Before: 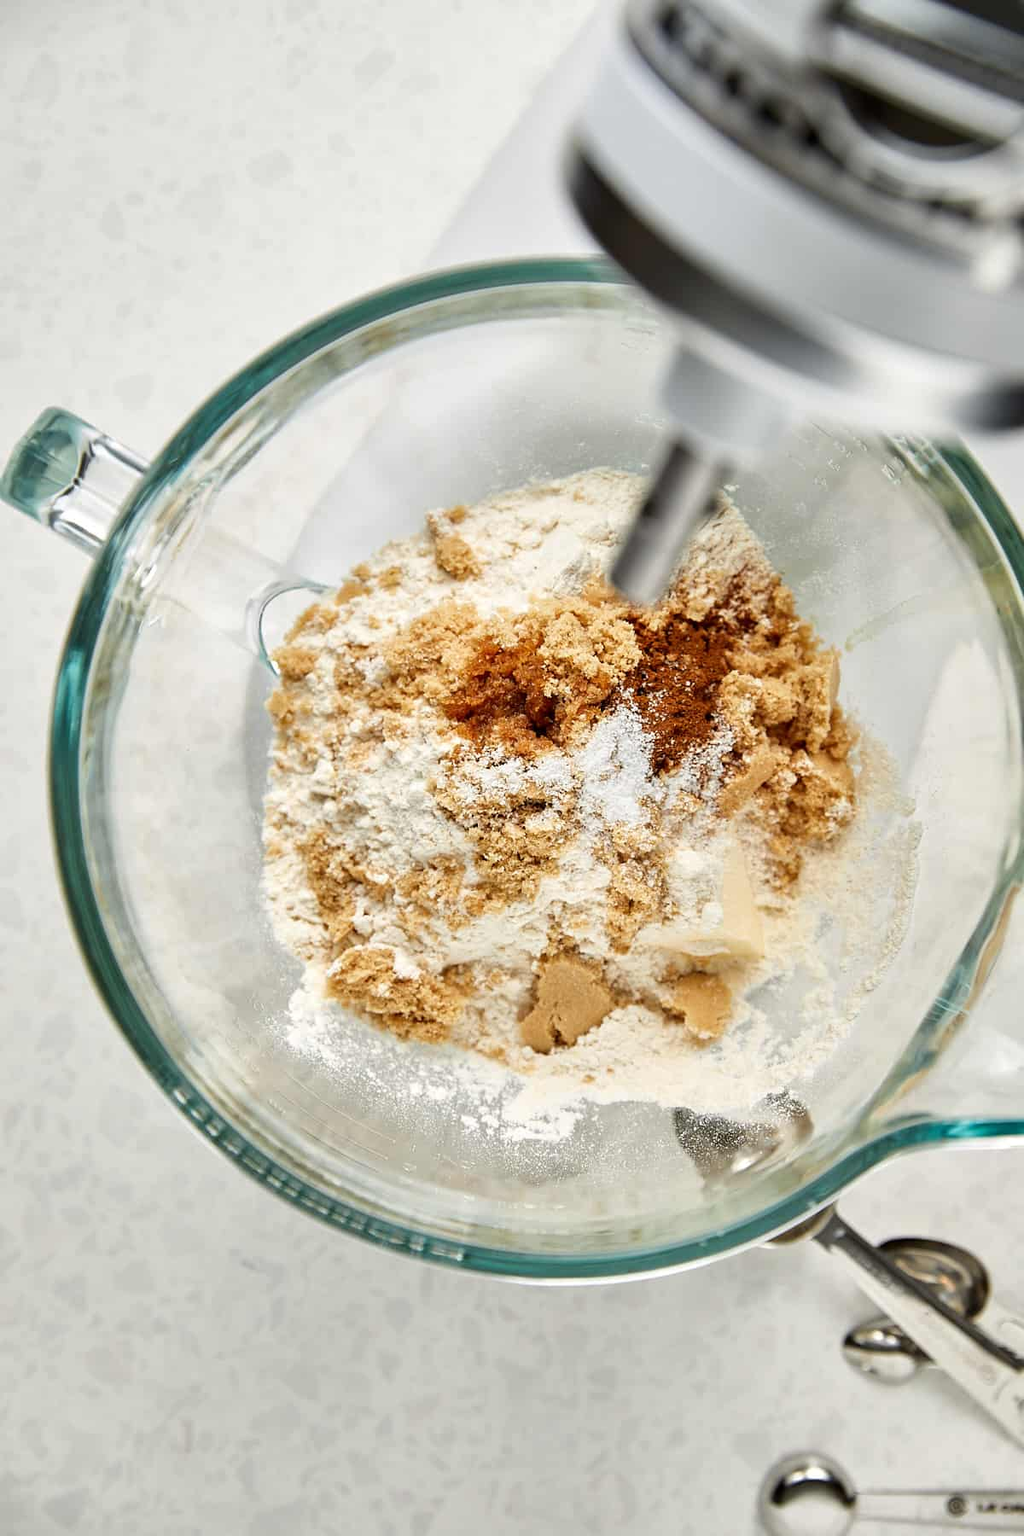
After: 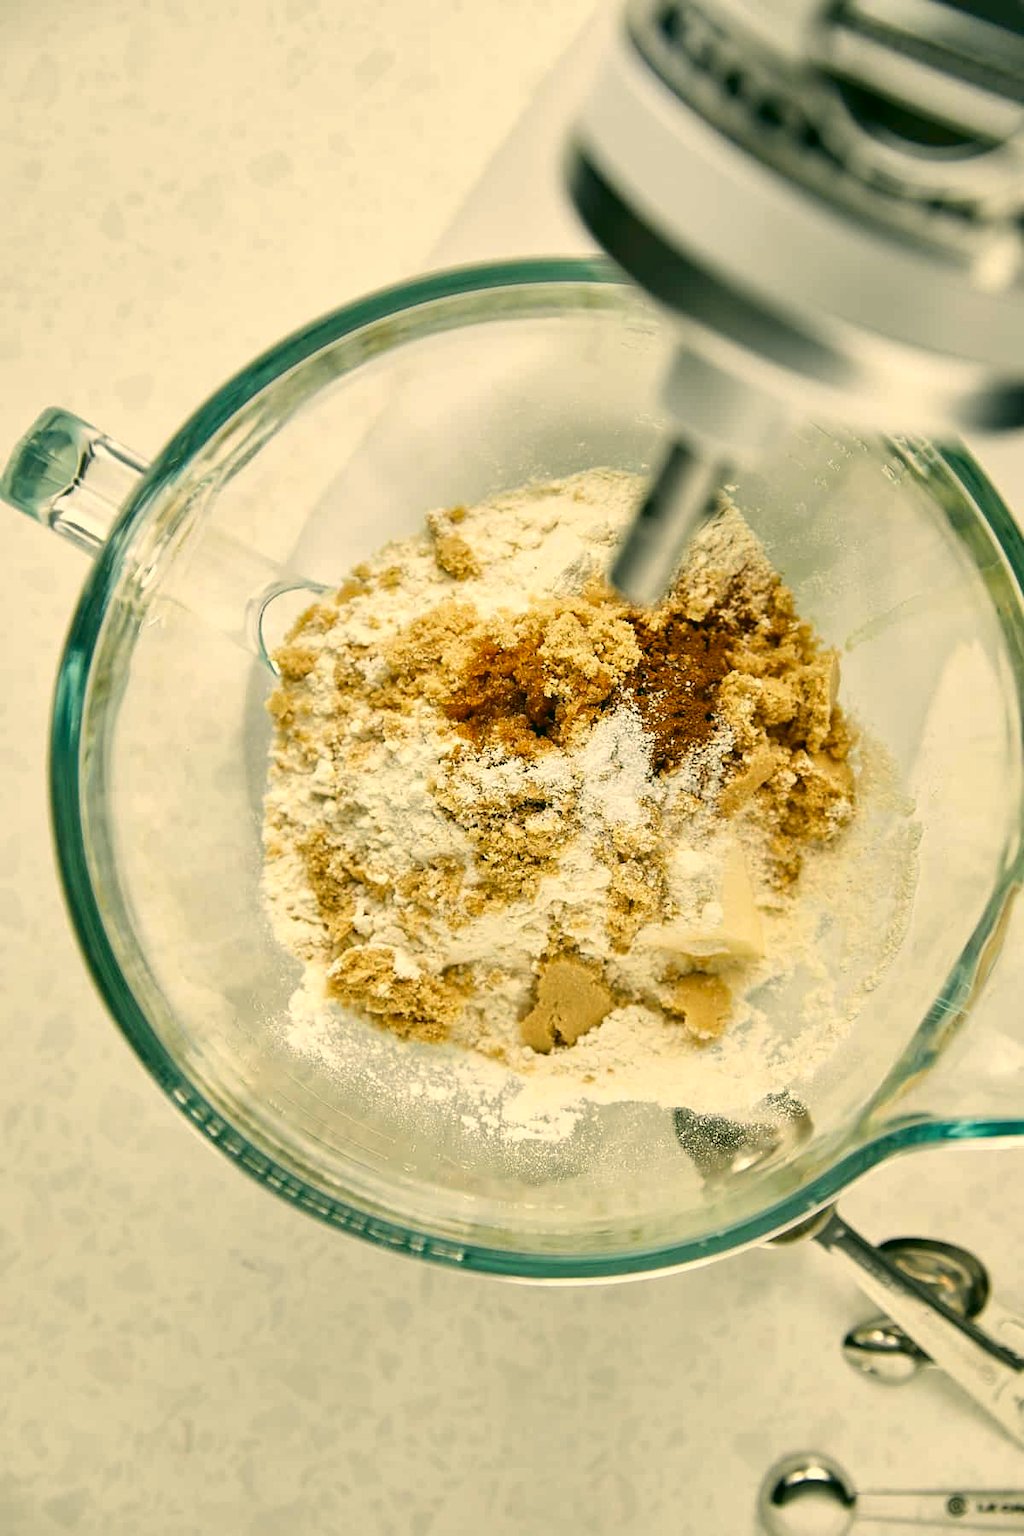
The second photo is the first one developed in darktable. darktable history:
color correction: highlights a* 4.91, highlights b* 24.86, shadows a* -15.94, shadows b* 3.83
